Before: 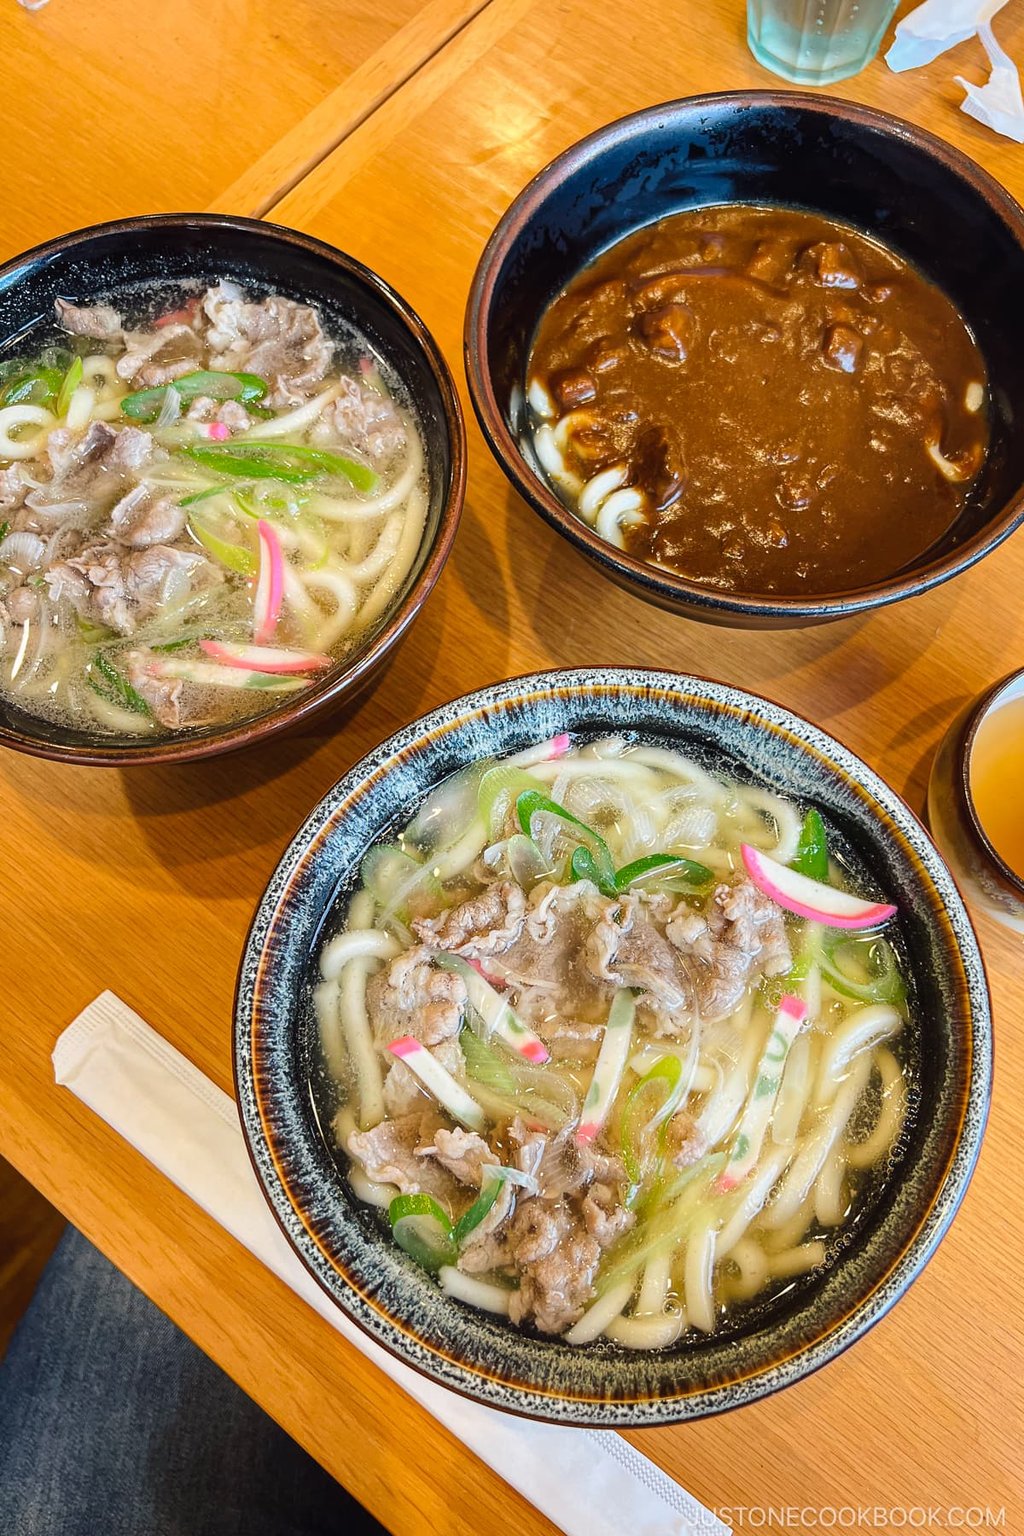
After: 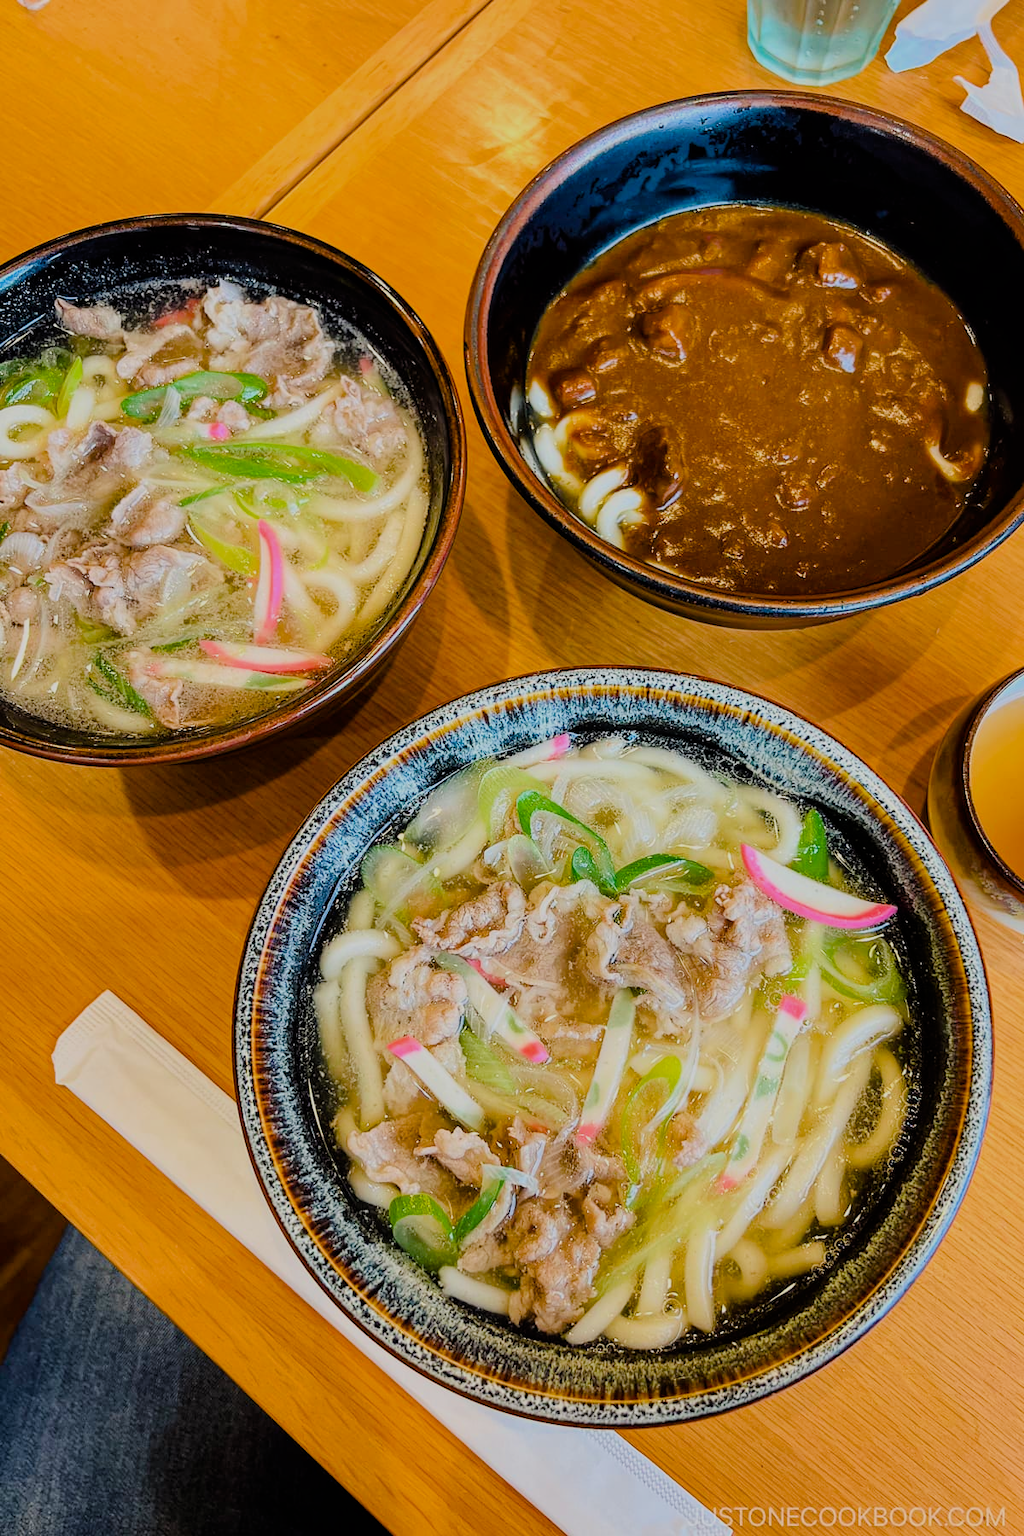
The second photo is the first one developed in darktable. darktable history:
filmic rgb: black relative exposure -9.3 EV, white relative exposure 6.75 EV, hardness 3.06, contrast 1.056, color science v6 (2022), iterations of high-quality reconstruction 0
color balance rgb: perceptual saturation grading › global saturation 26.985%, perceptual saturation grading › highlights -28.141%, perceptual saturation grading › mid-tones 15.261%, perceptual saturation grading › shadows 33.999%, perceptual brilliance grading › global brilliance -0.534%, perceptual brilliance grading › highlights -1.621%, perceptual brilliance grading › mid-tones -1.568%, perceptual brilliance grading › shadows -1.815%, global vibrance 14.48%
